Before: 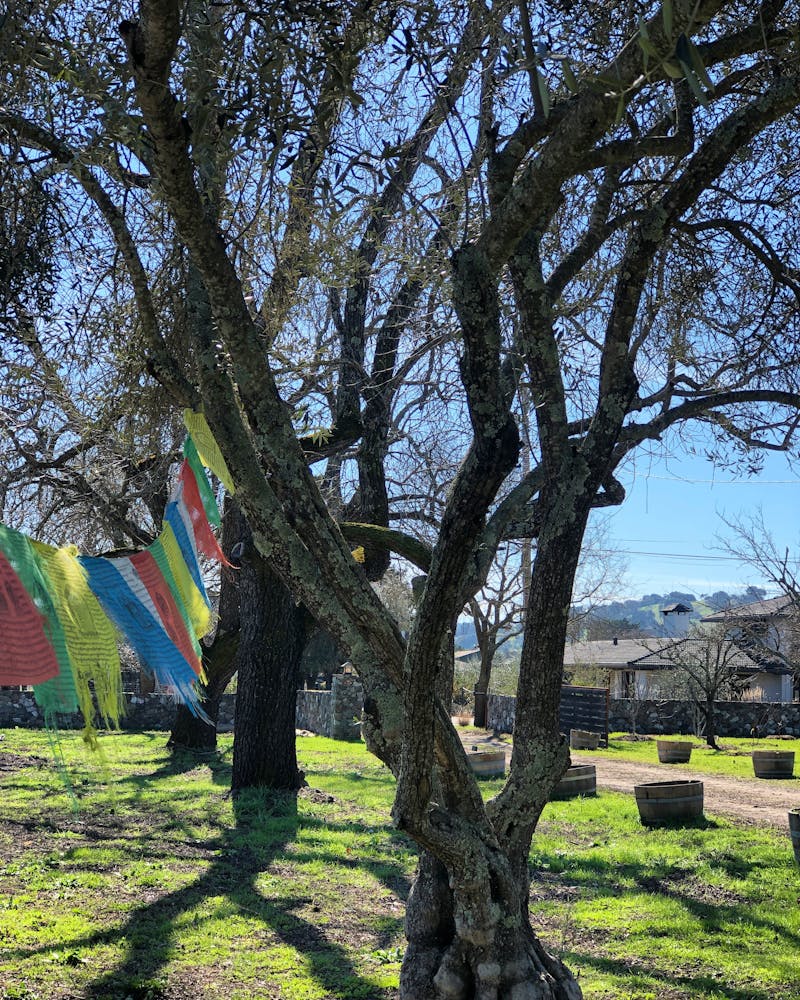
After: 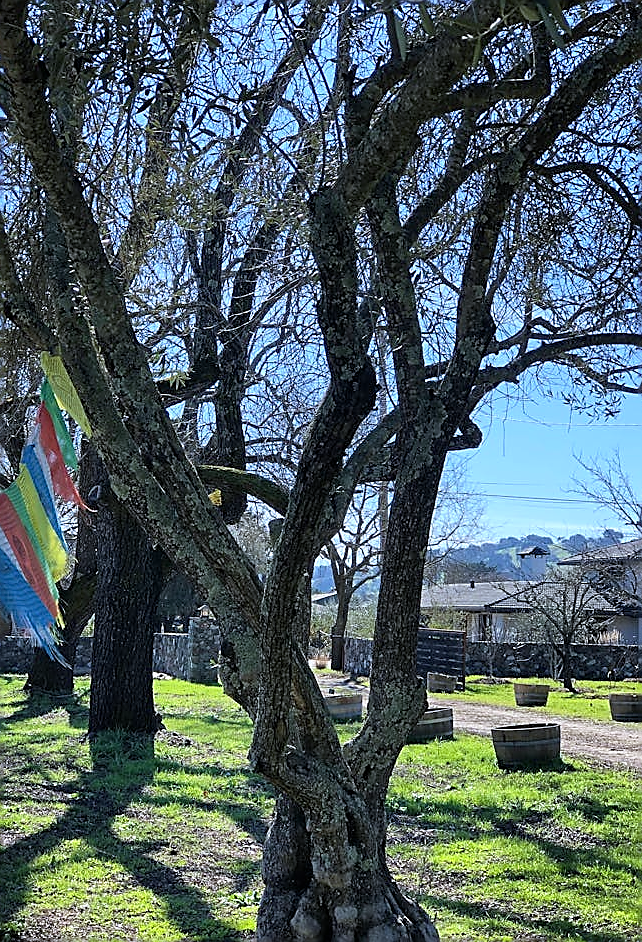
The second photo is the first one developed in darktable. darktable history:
white balance: red 0.931, blue 1.11
crop and rotate: left 17.959%, top 5.771%, right 1.742%
sharpen: radius 1.4, amount 1.25, threshold 0.7
shadows and highlights: shadows 12, white point adjustment 1.2, highlights -0.36, soften with gaussian
